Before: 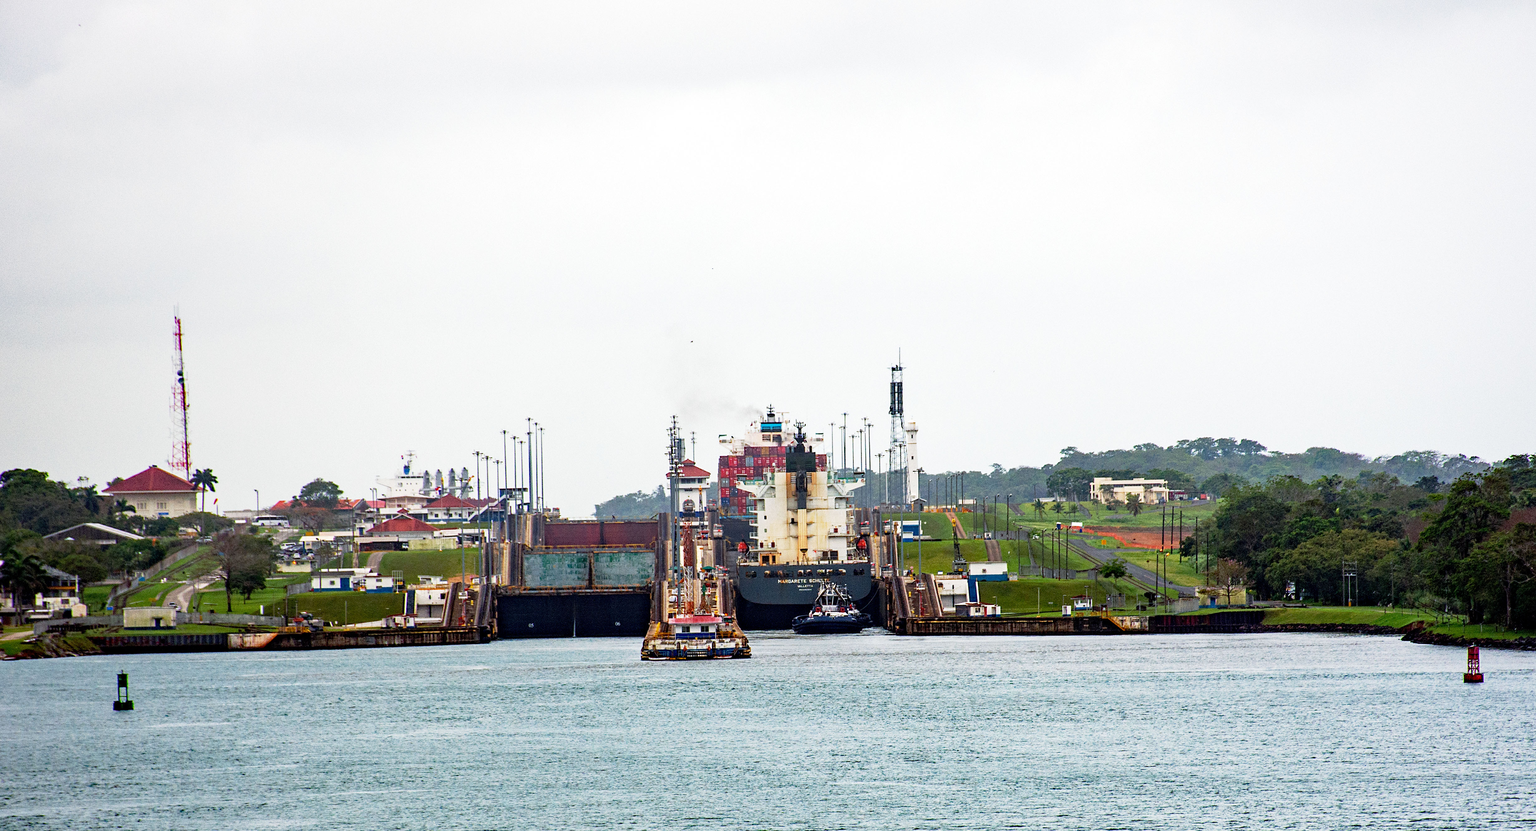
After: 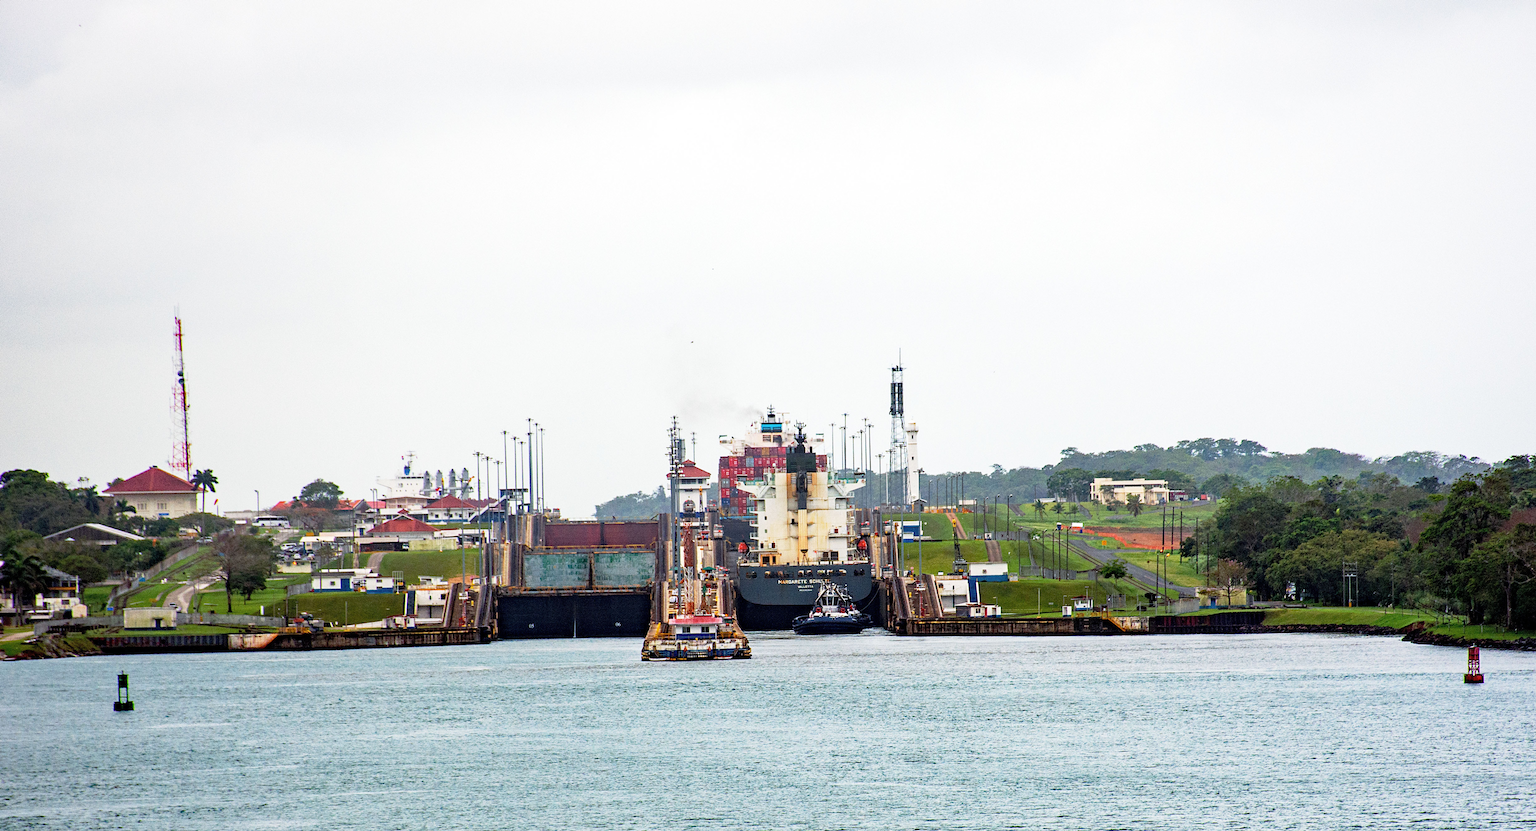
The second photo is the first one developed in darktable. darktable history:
contrast brightness saturation: contrast 0.05, brightness 0.06, saturation 0.01
